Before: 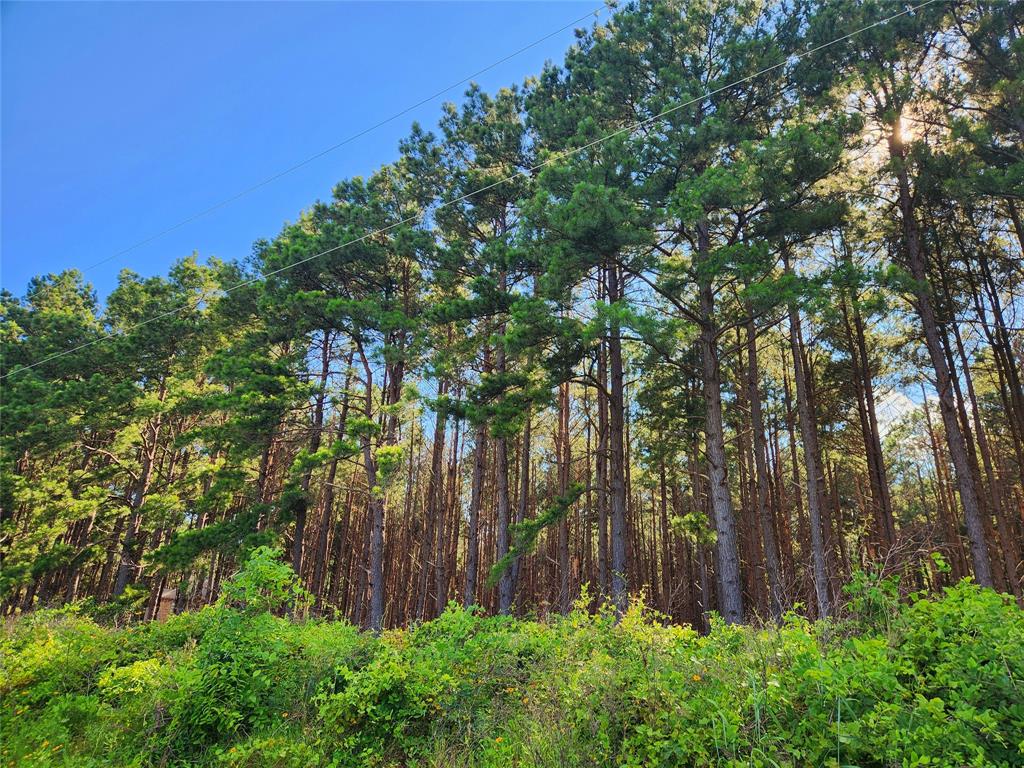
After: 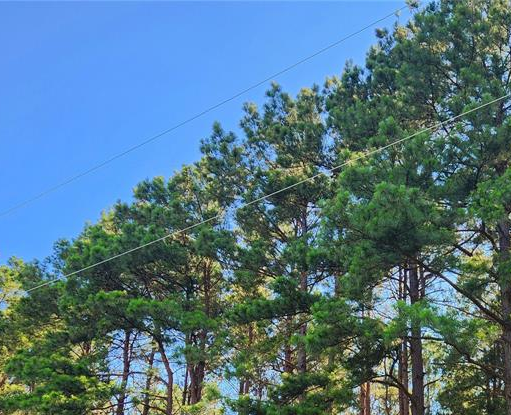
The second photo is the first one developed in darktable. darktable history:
crop: left 19.526%, right 30.524%, bottom 45.916%
